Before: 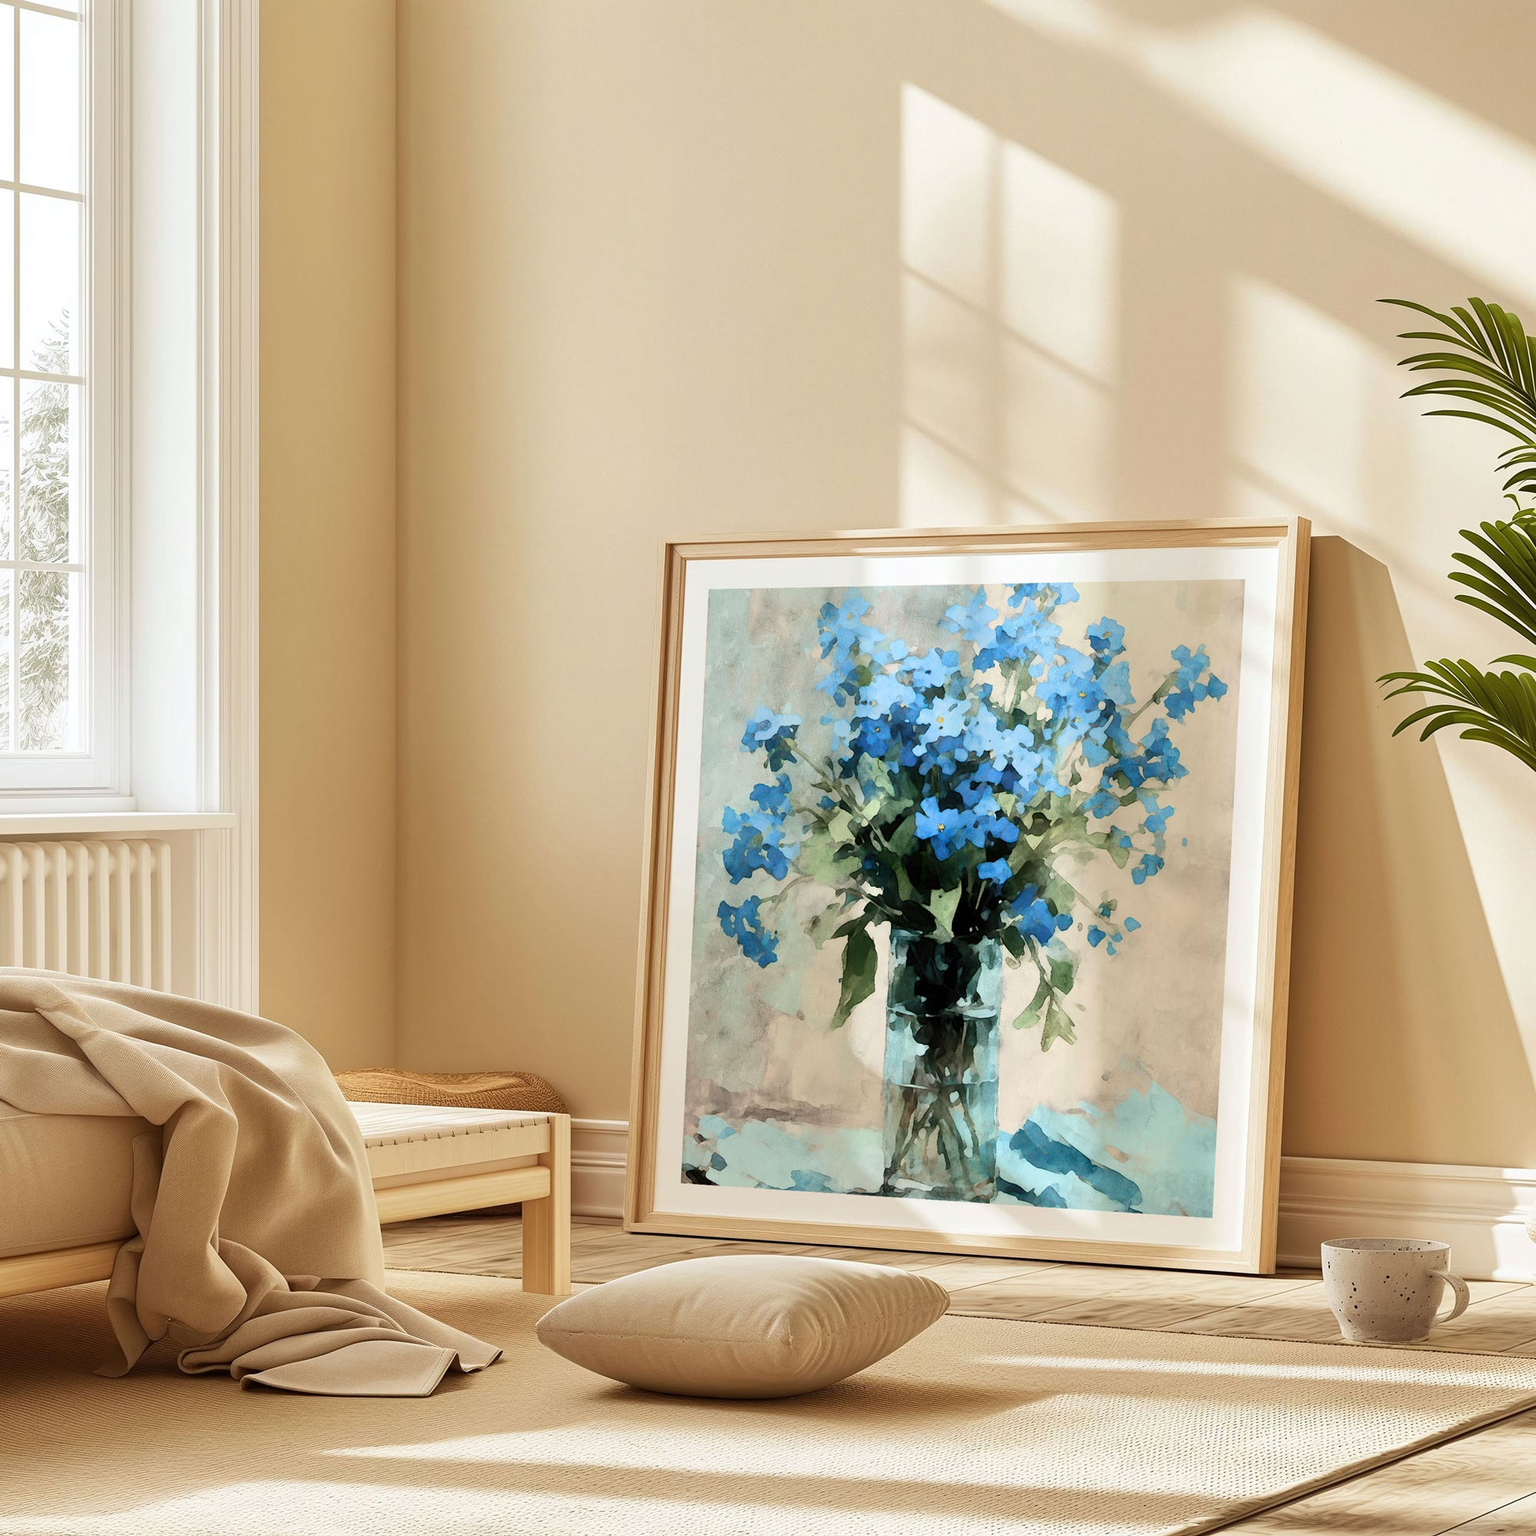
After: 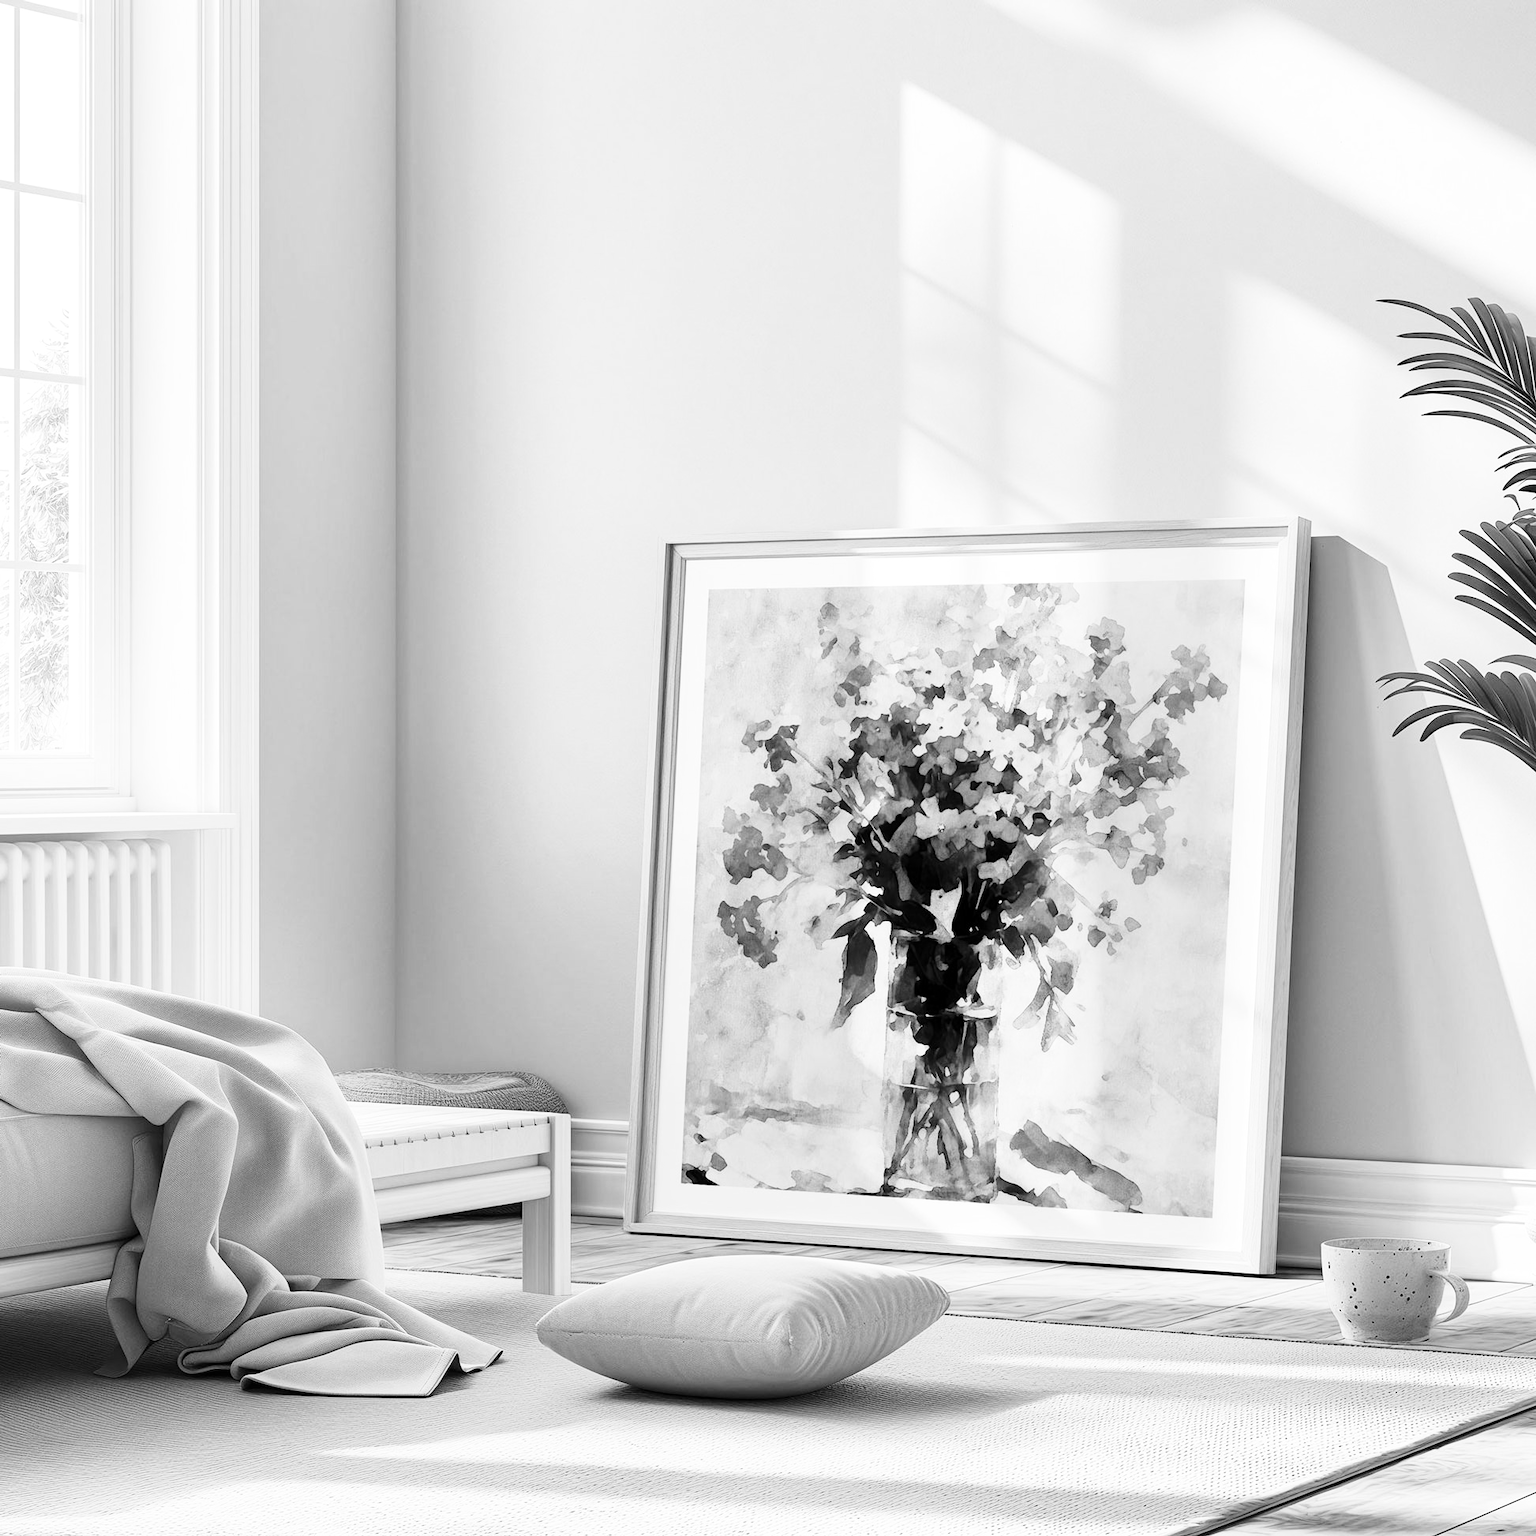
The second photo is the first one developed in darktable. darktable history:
color balance rgb: perceptual saturation grading › global saturation 35%, perceptual saturation grading › highlights -30%, perceptual saturation grading › shadows 35%, perceptual brilliance grading › global brilliance 3%, perceptual brilliance grading › highlights -3%, perceptual brilliance grading › shadows 3%
base curve: curves: ch0 [(0, 0) (0.028, 0.03) (0.121, 0.232) (0.46, 0.748) (0.859, 0.968) (1, 1)], preserve colors none
color balance: gamma [0.9, 0.988, 0.975, 1.025], gain [1.05, 1, 1, 1]
monochrome: on, module defaults
white balance: red 0.982, blue 1.018
